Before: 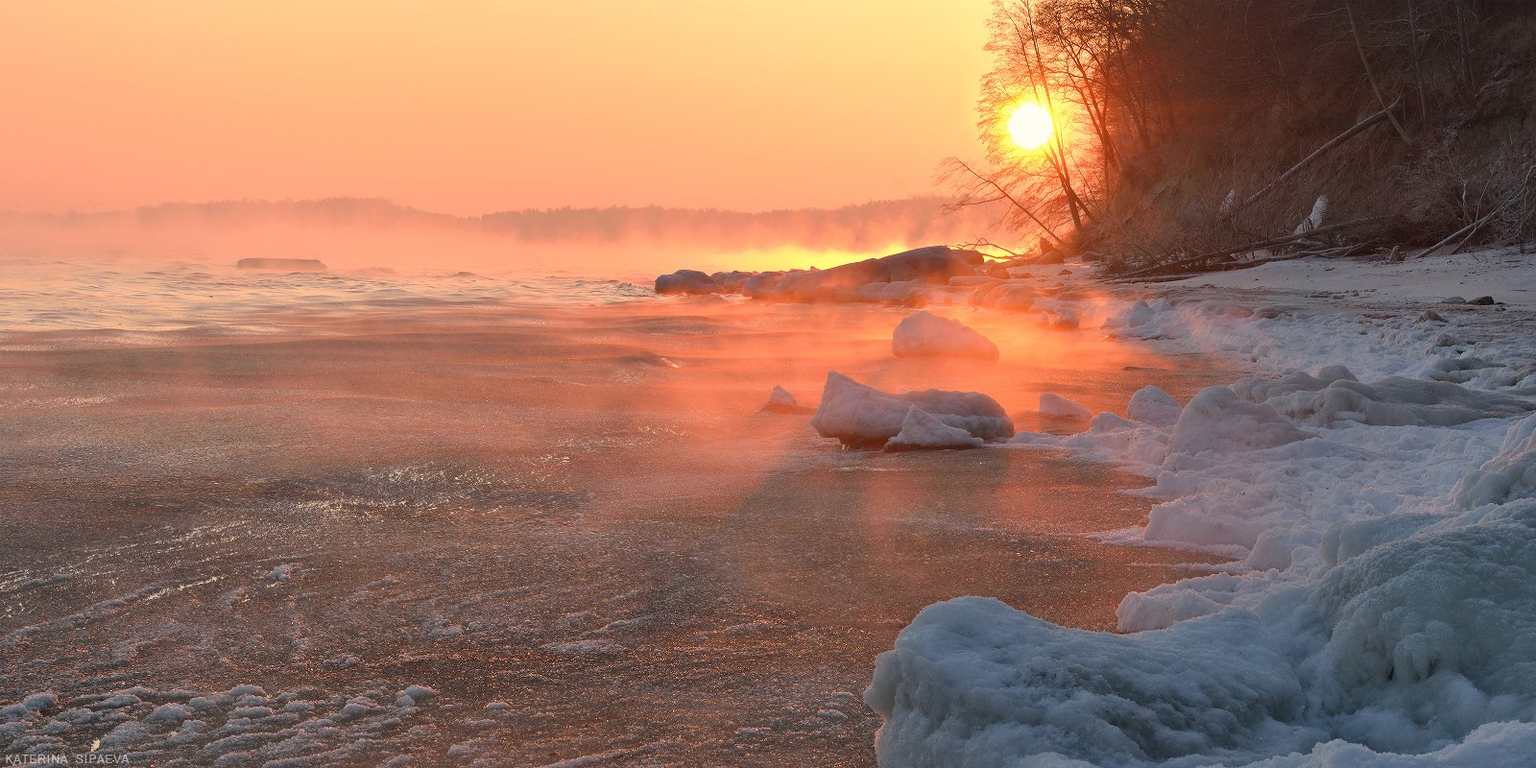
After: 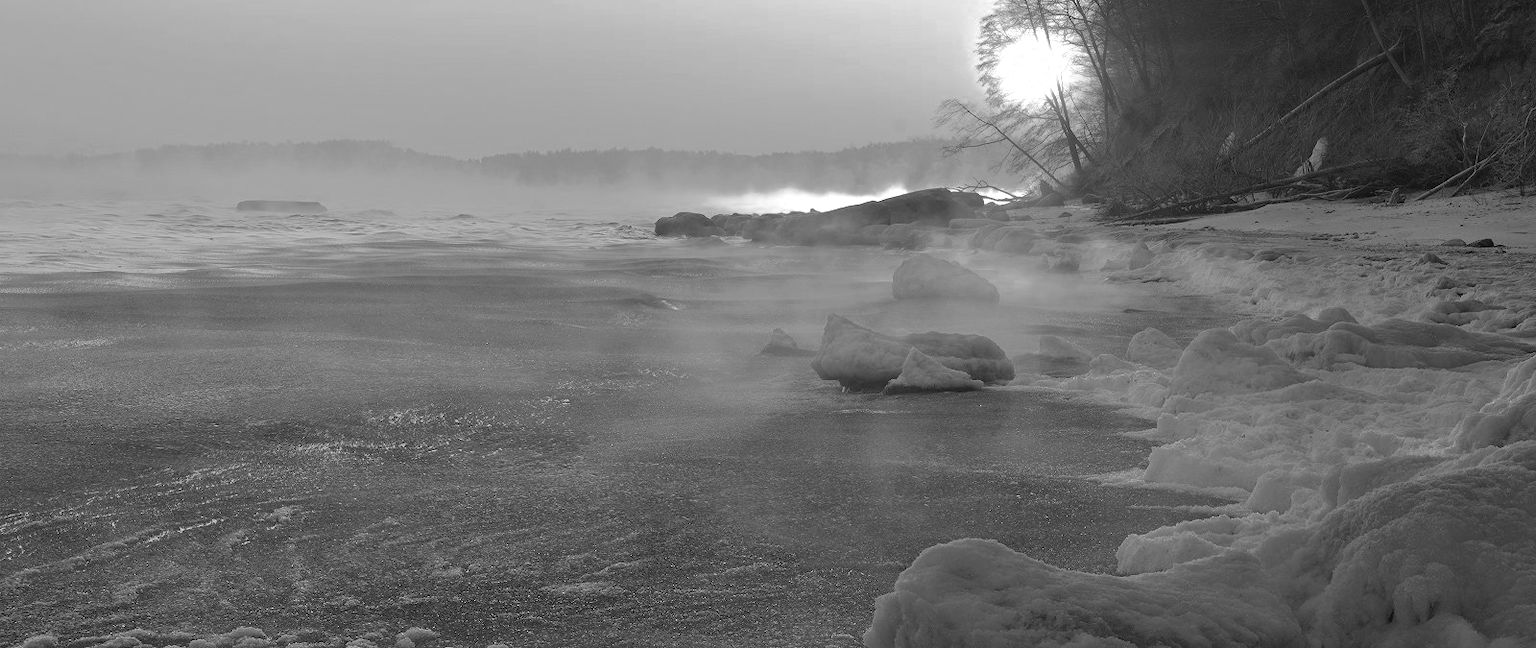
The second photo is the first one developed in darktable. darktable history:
color zones: curves: ch0 [(0.002, 0.593) (0.143, 0.417) (0.285, 0.541) (0.455, 0.289) (0.608, 0.327) (0.727, 0.283) (0.869, 0.571) (1, 0.603)]; ch1 [(0, 0) (0.143, 0) (0.286, 0) (0.429, 0) (0.571, 0) (0.714, 0) (0.857, 0)]
crop: top 7.569%, bottom 8.002%
